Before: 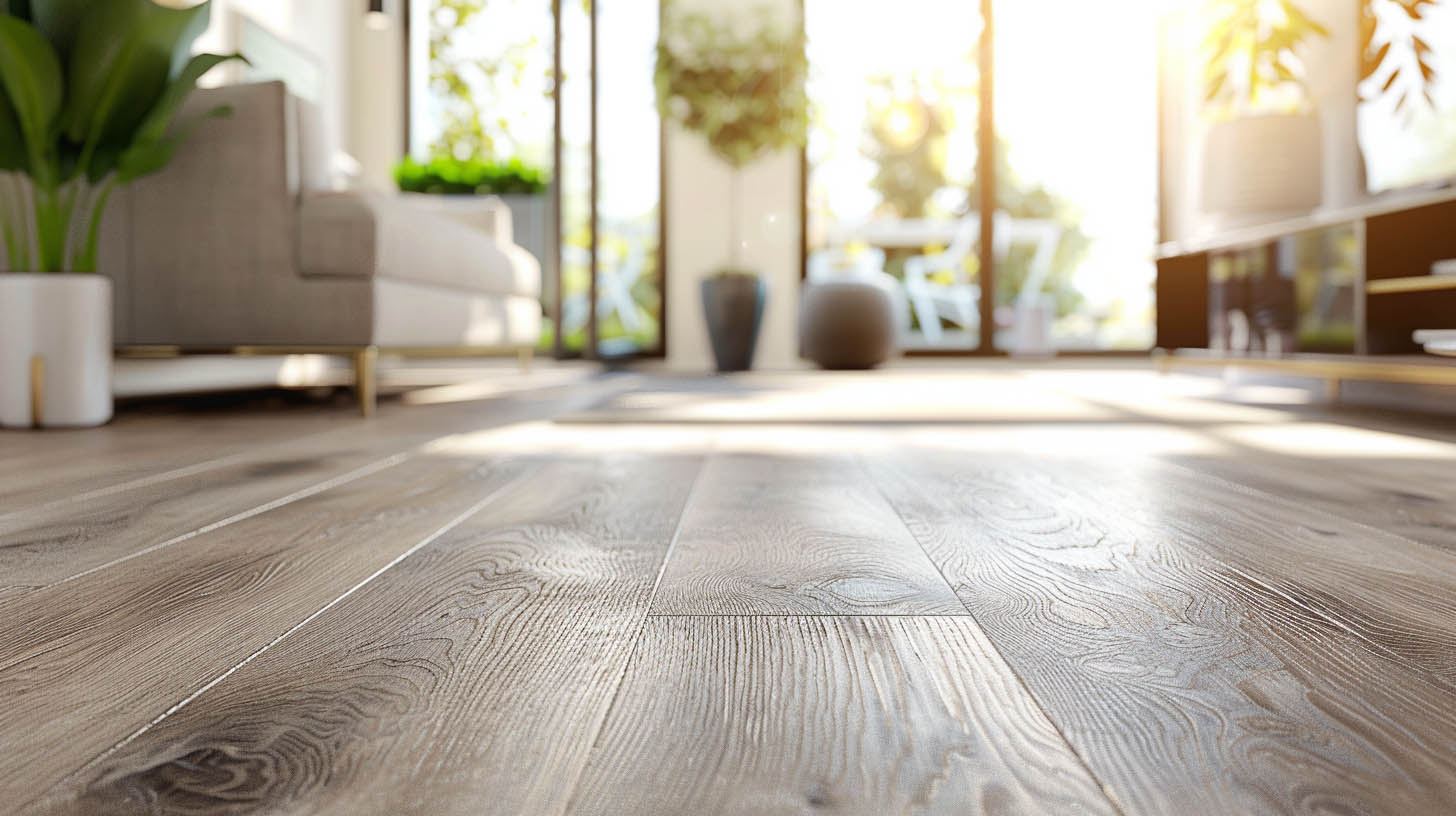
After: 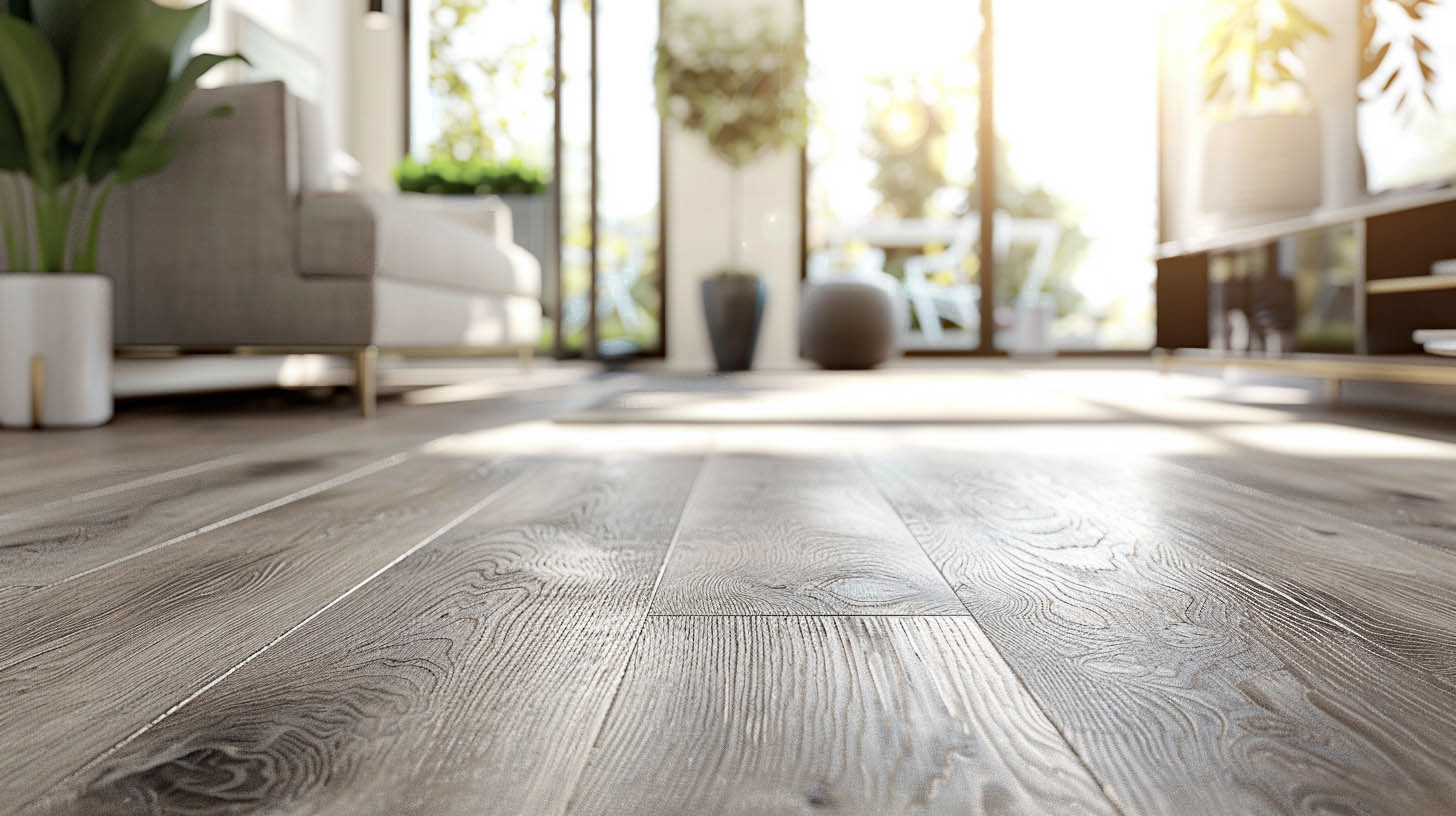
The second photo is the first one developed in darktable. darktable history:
color zones: curves: ch0 [(0.25, 0.5) (0.423, 0.5) (0.443, 0.5) (0.521, 0.756) (0.568, 0.5) (0.576, 0.5) (0.75, 0.5)]; ch1 [(0.25, 0.5) (0.423, 0.5) (0.443, 0.5) (0.539, 0.873) (0.624, 0.565) (0.631, 0.5) (0.75, 0.5)]
haze removal: compatibility mode true, adaptive false
contrast brightness saturation: contrast 0.101, saturation -0.366
